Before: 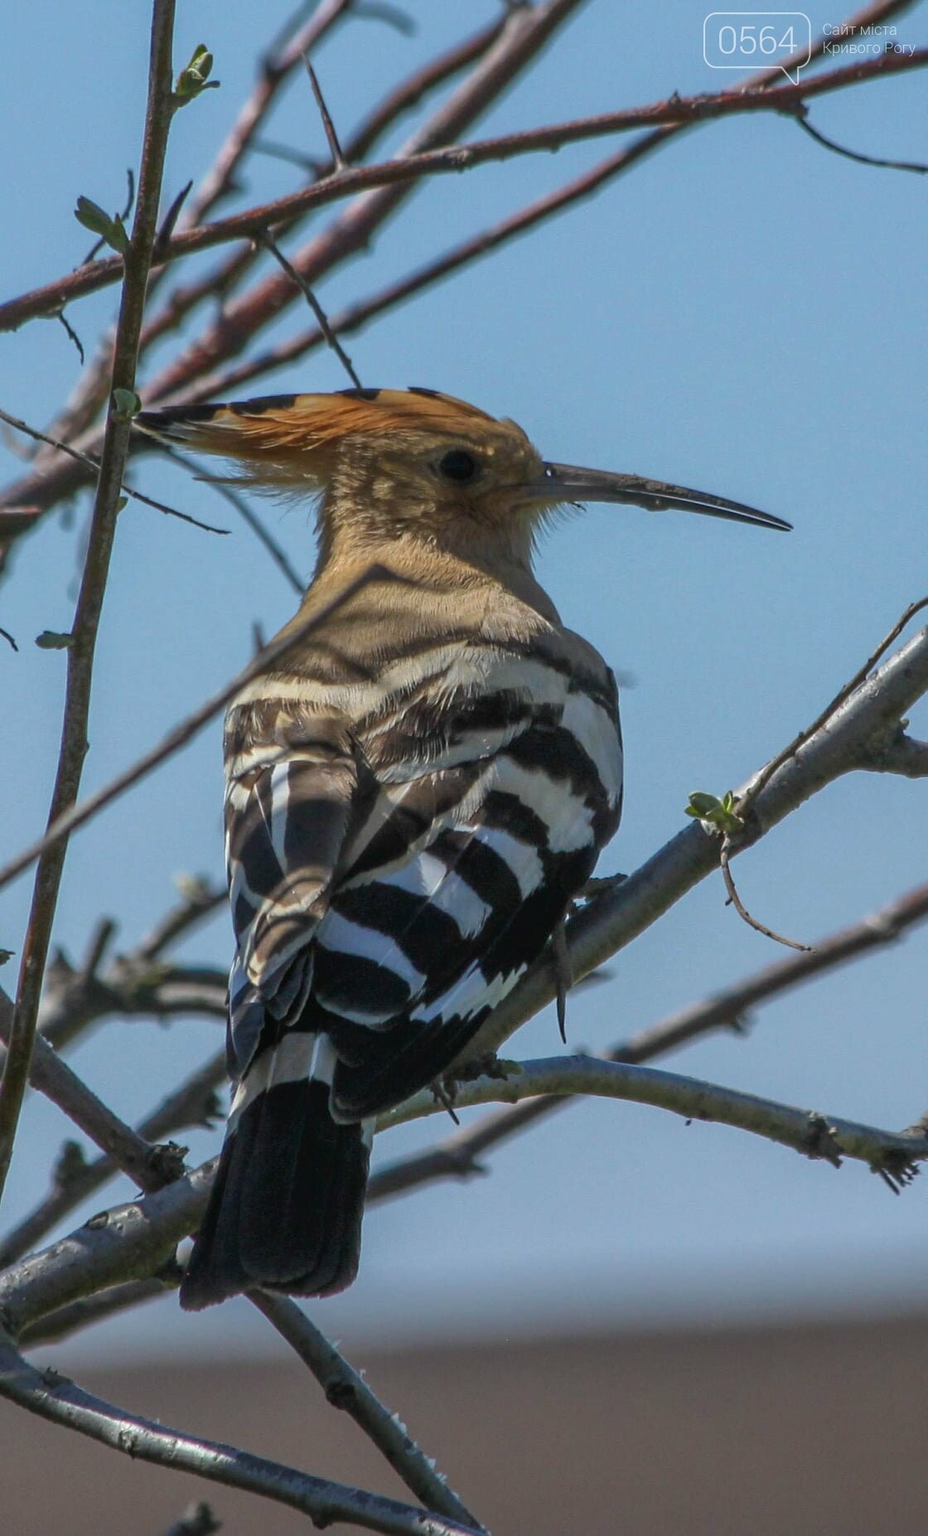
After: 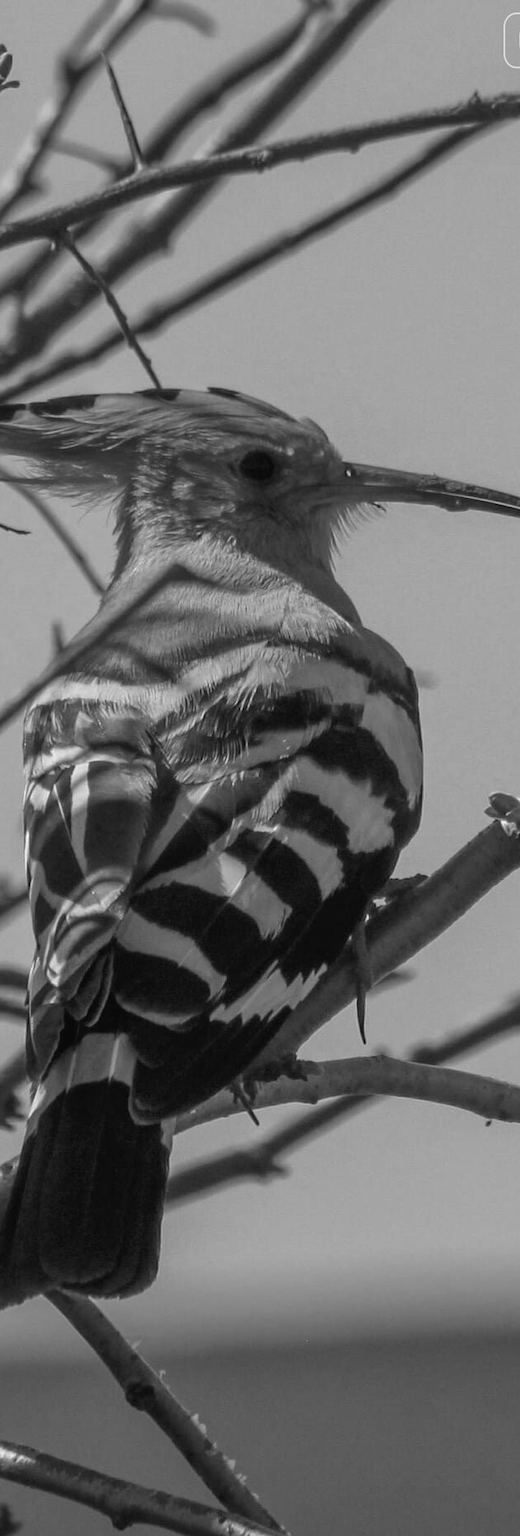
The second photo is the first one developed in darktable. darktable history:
crop: left 21.674%, right 22.086%
monochrome: on, module defaults
